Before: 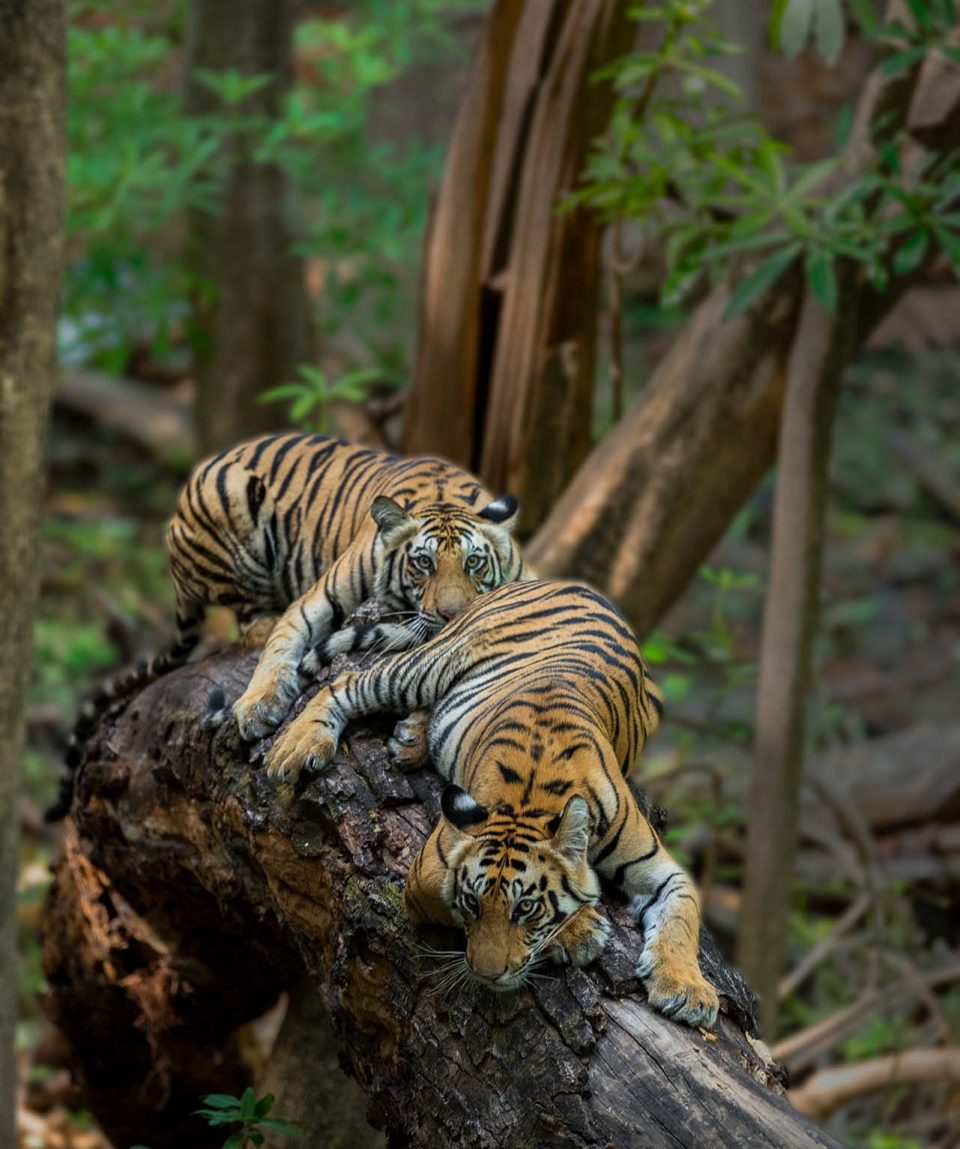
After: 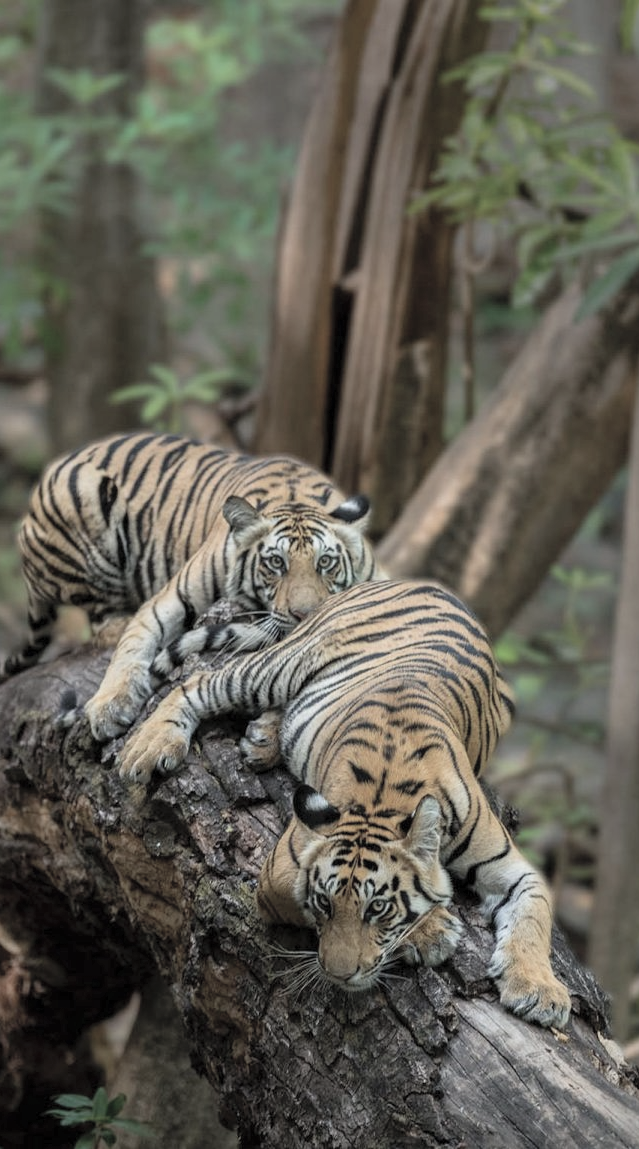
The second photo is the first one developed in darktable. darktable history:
contrast brightness saturation: brightness 0.18, saturation -0.5
crop: left 15.419%, right 17.914%
